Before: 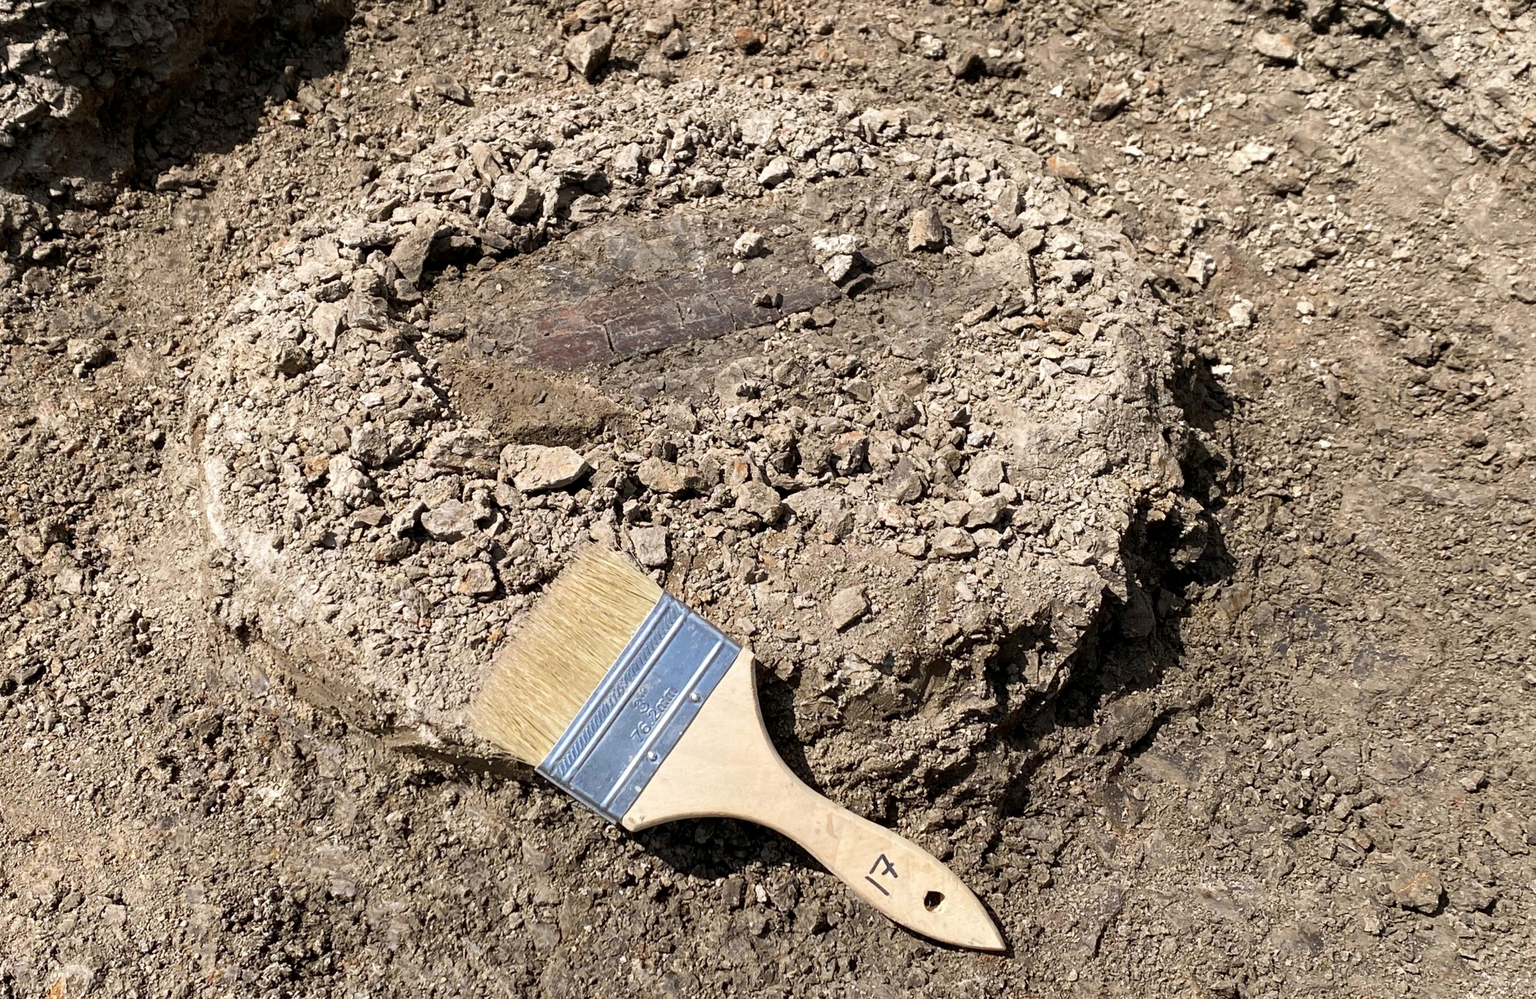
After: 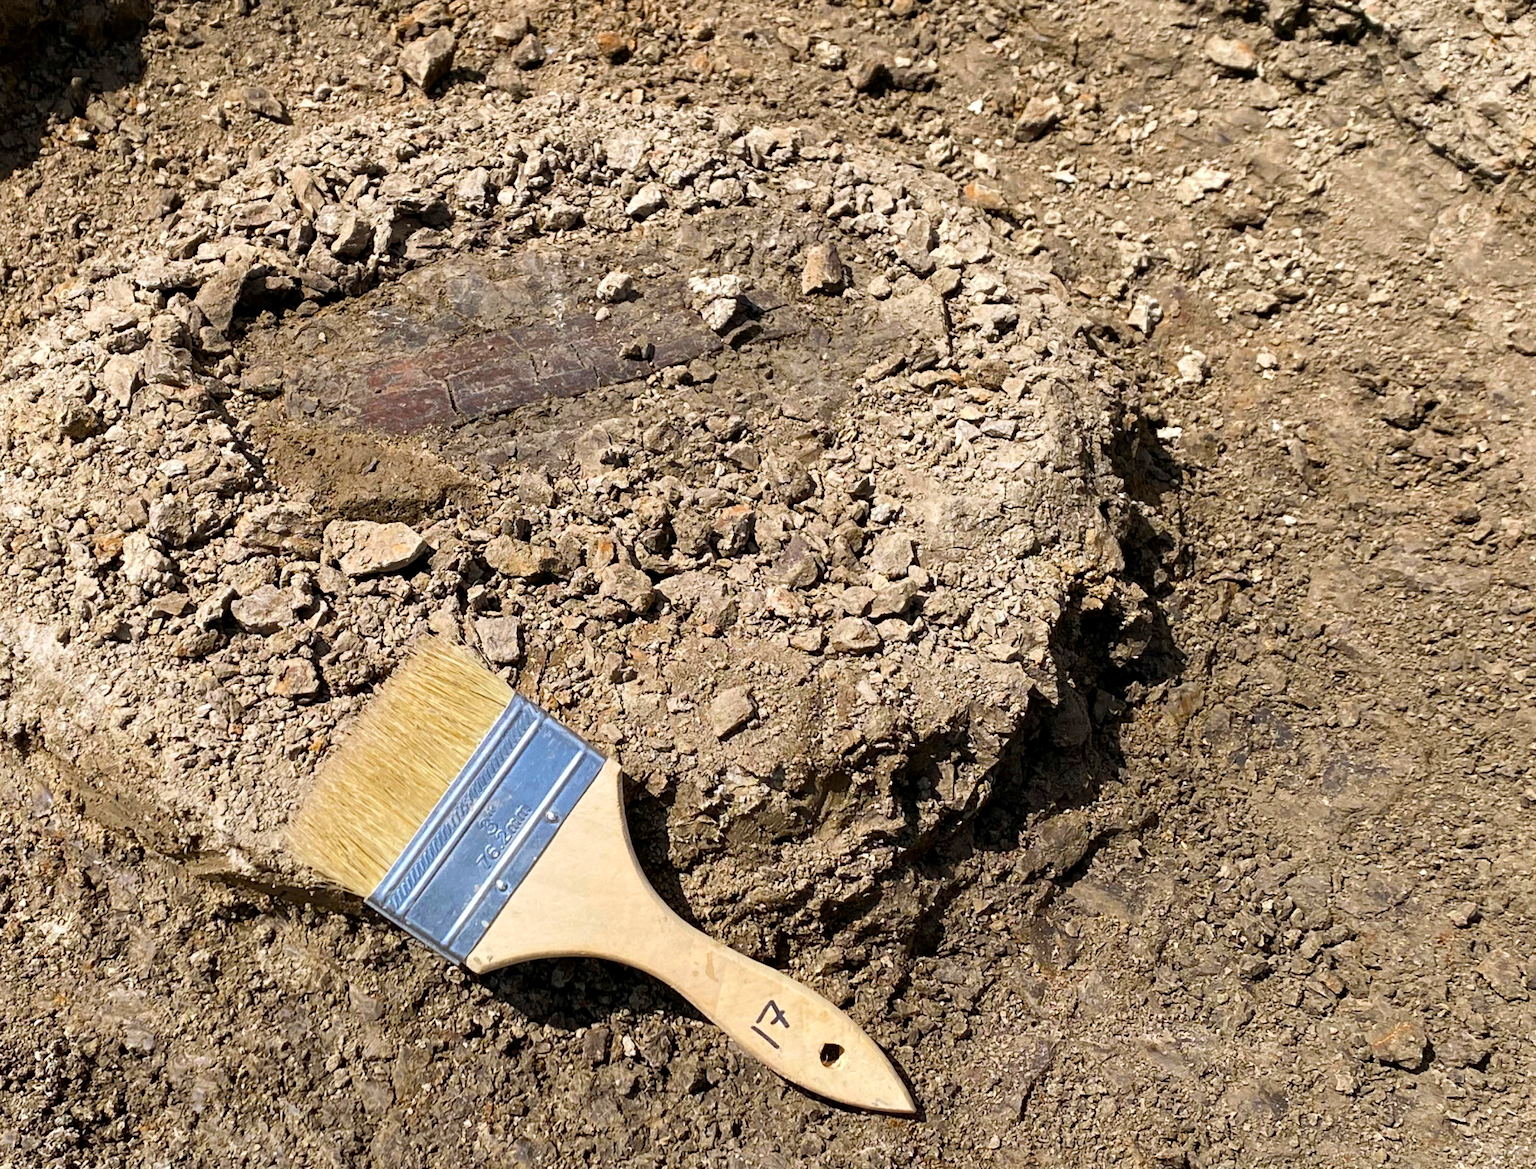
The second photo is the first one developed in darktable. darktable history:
crop and rotate: left 14.584%
color balance rgb: perceptual saturation grading › global saturation 30%, global vibrance 20%
